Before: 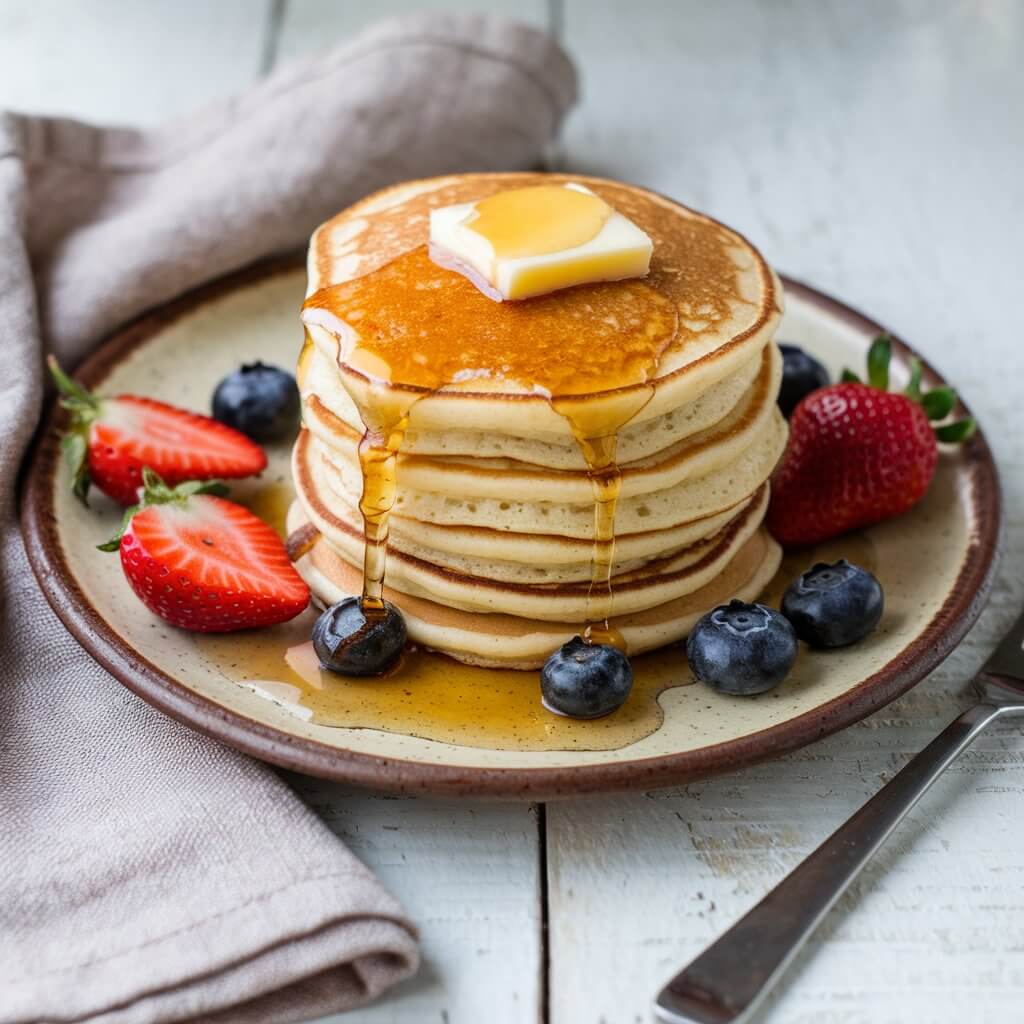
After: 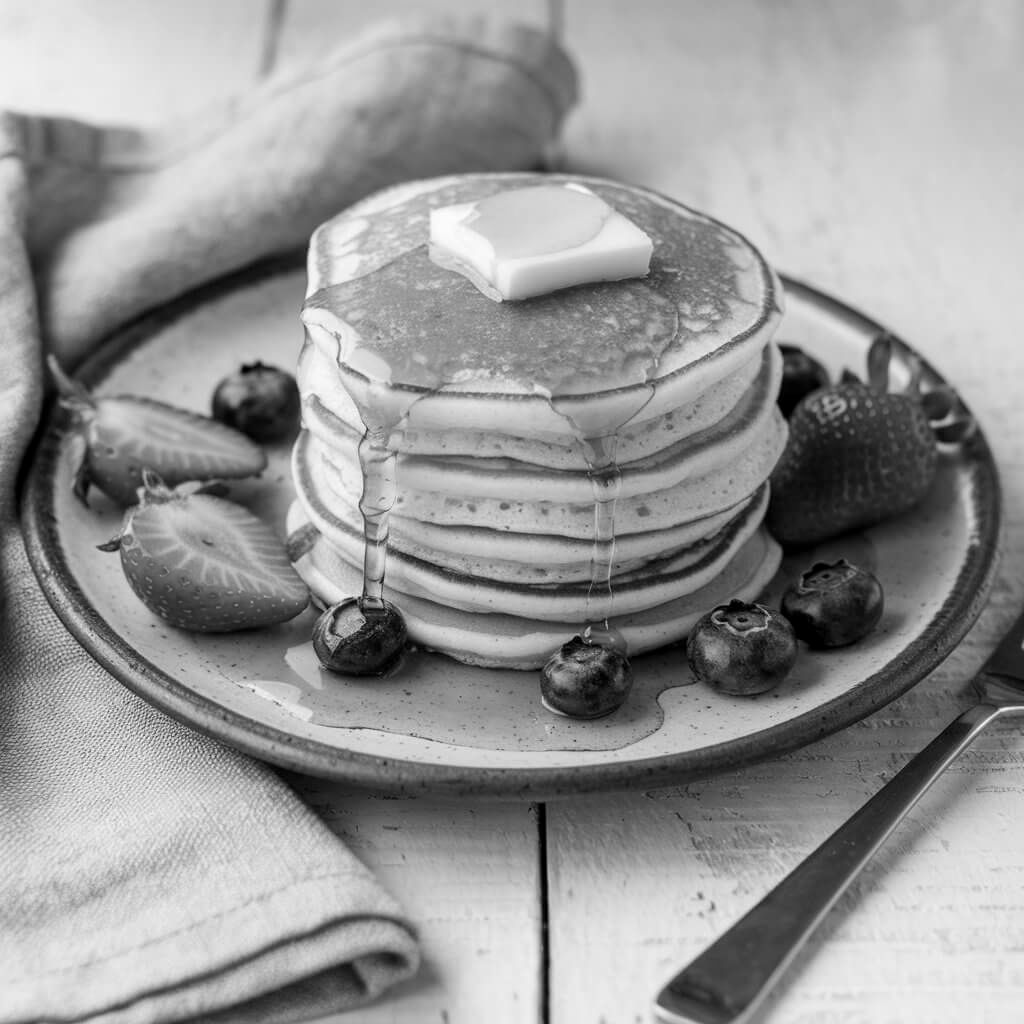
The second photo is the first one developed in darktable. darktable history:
levels: levels [0.016, 0.5, 0.996]
monochrome: on, module defaults
